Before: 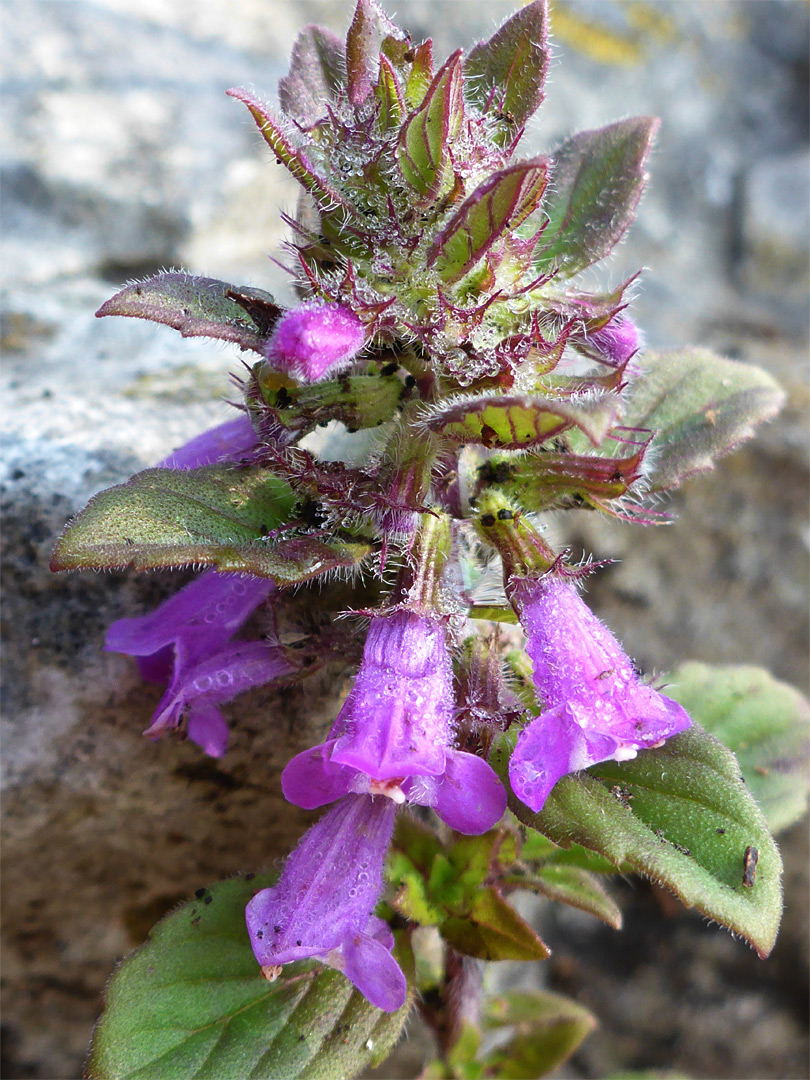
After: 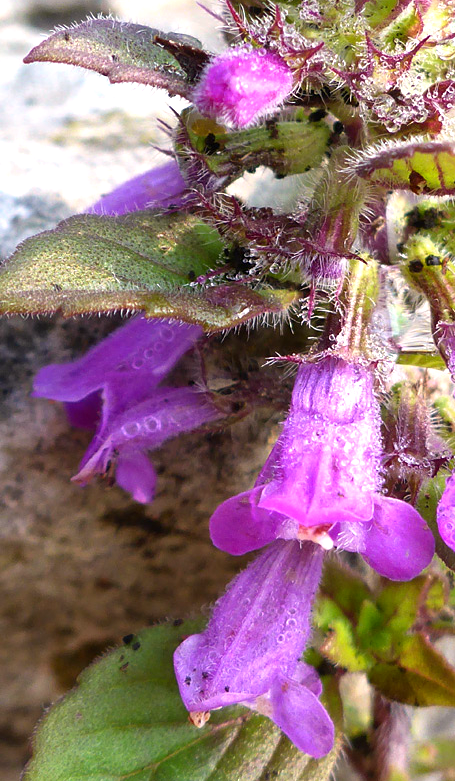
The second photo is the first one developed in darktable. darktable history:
crop: left 8.914%, top 23.542%, right 34.792%, bottom 4.13%
color correction: highlights a* 5.94, highlights b* 4.77
exposure: black level correction 0.001, exposure 0.498 EV, compensate exposure bias true, compensate highlight preservation false
